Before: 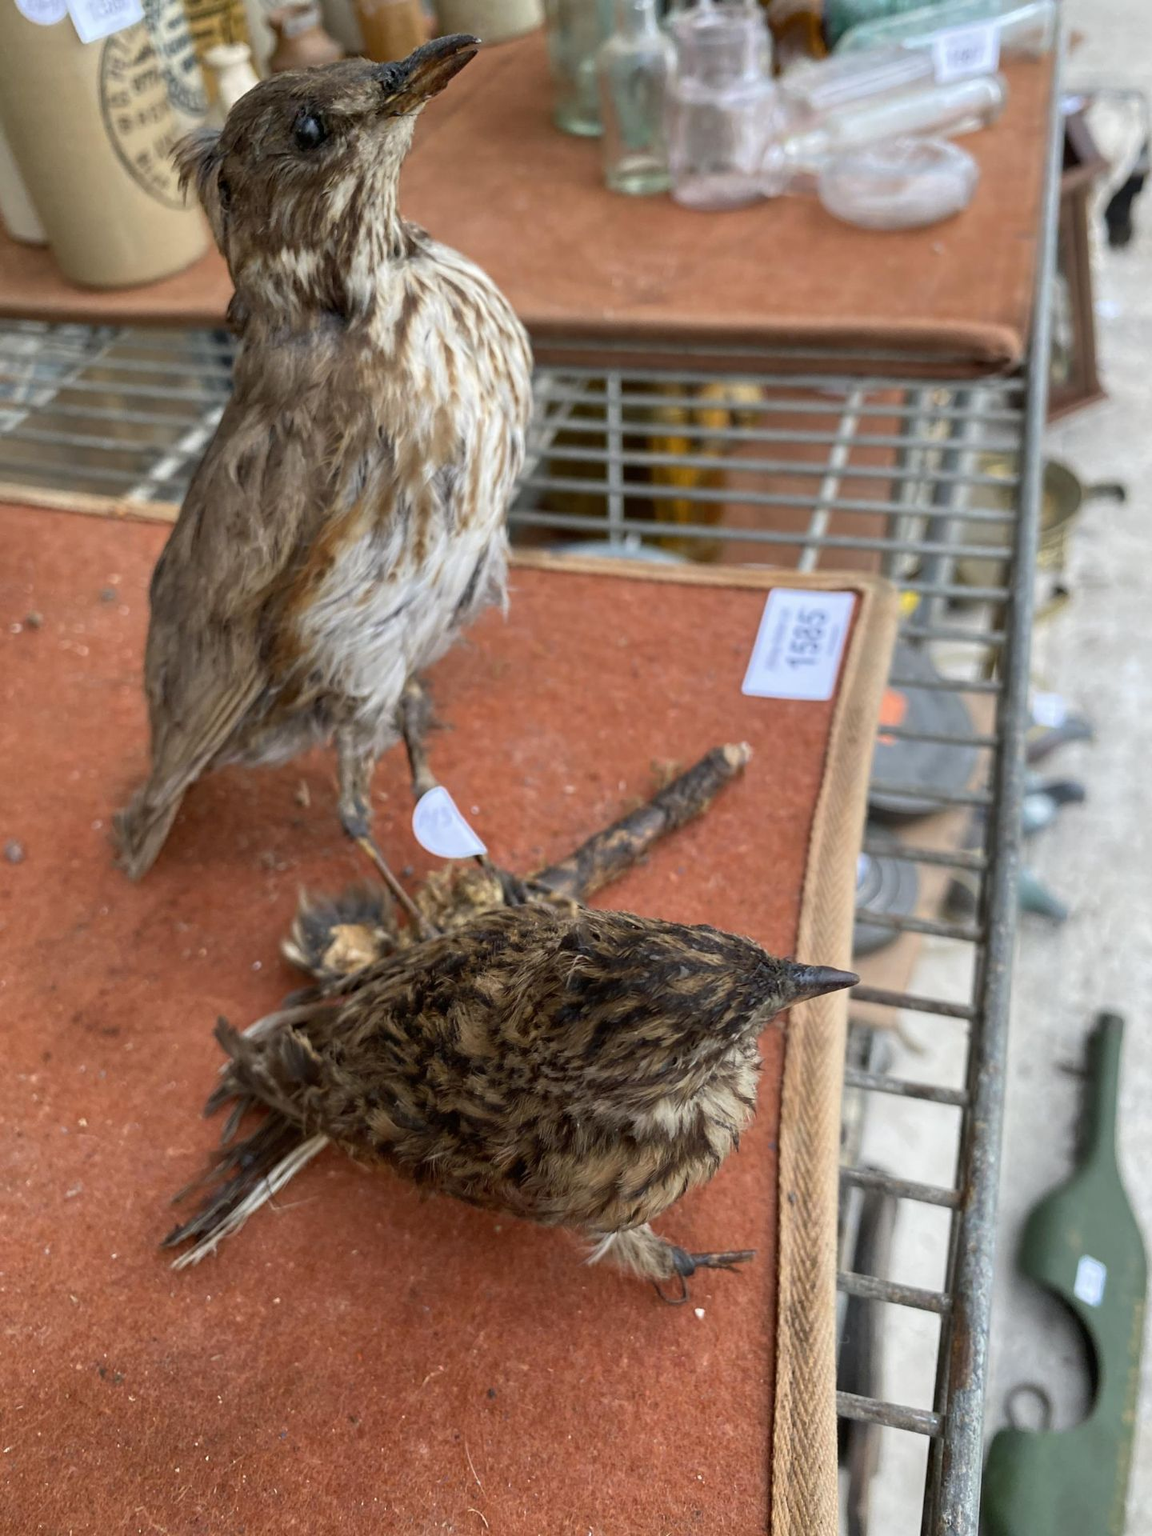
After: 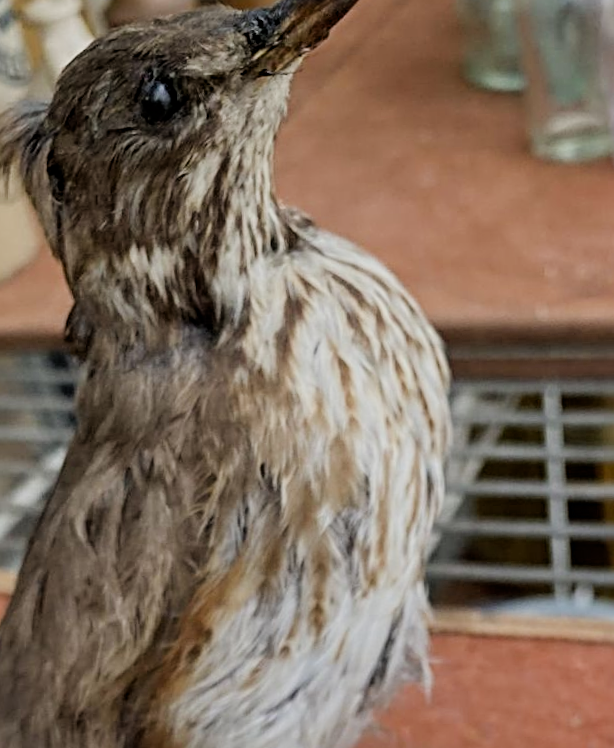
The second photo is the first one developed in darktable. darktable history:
crop: left 15.452%, top 5.459%, right 43.956%, bottom 56.62%
rotate and perspective: rotation -2.29°, automatic cropping off
filmic rgb: black relative exposure -7.65 EV, white relative exposure 4.56 EV, hardness 3.61
sharpen: radius 4
